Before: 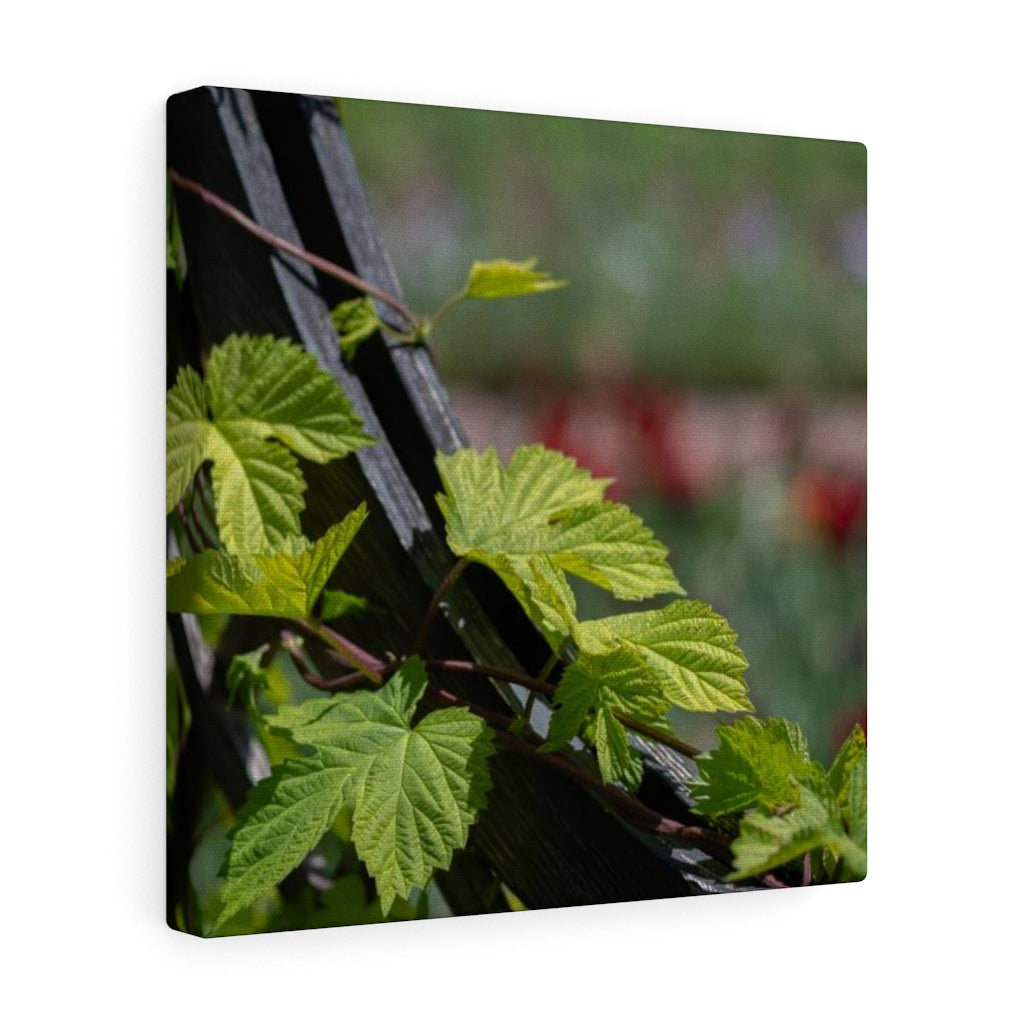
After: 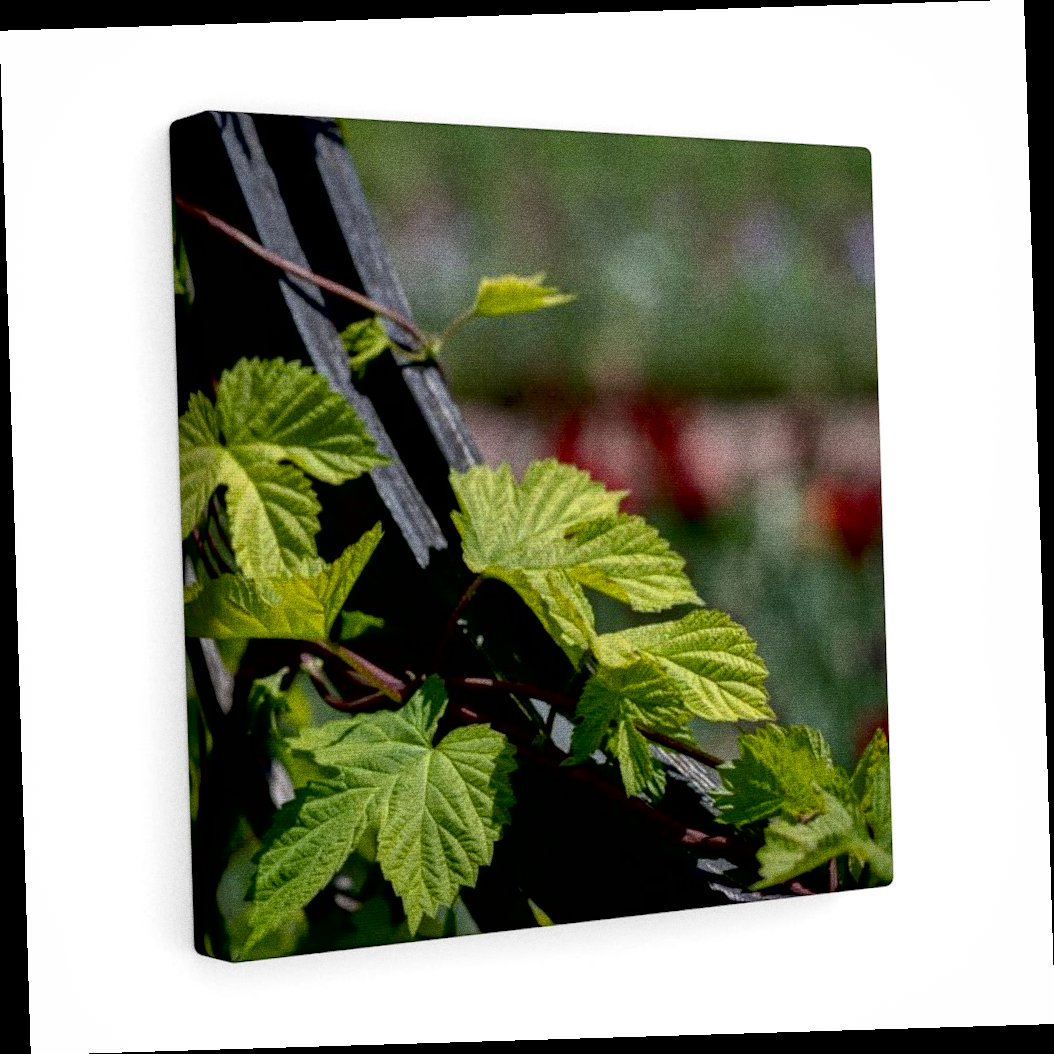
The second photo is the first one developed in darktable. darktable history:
grain: coarseness 0.09 ISO, strength 40%
local contrast: mode bilateral grid, contrast 25, coarseness 60, detail 151%, midtone range 0.2
exposure: black level correction 0.016, exposure -0.009 EV, compensate highlight preservation false
rotate and perspective: rotation -1.75°, automatic cropping off
